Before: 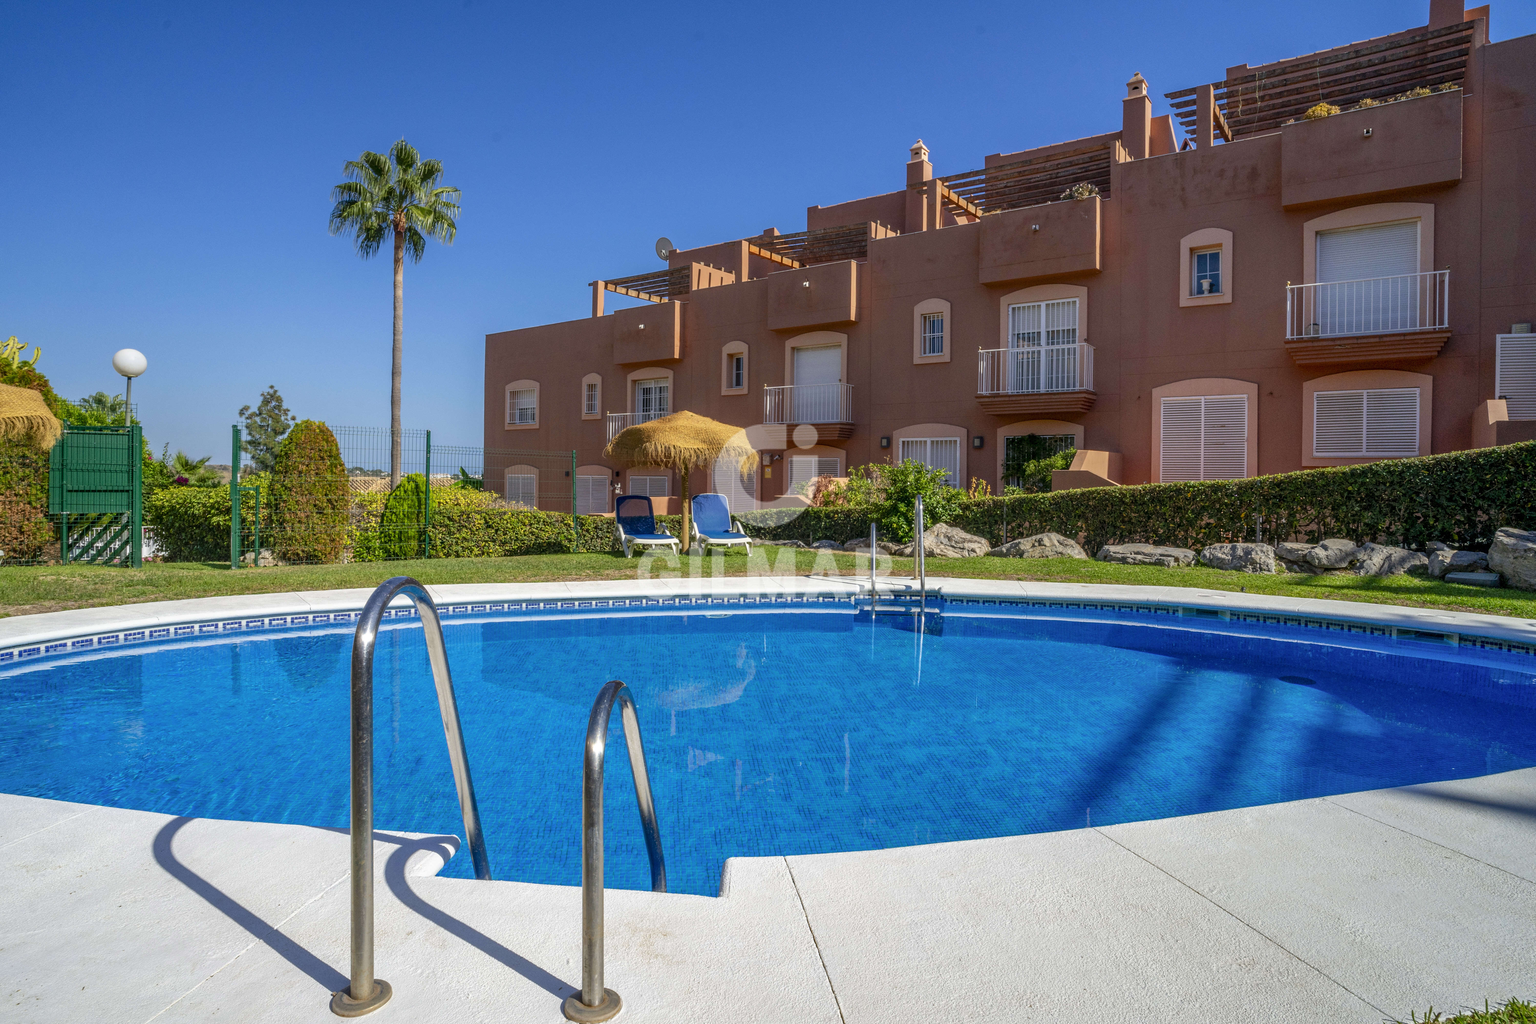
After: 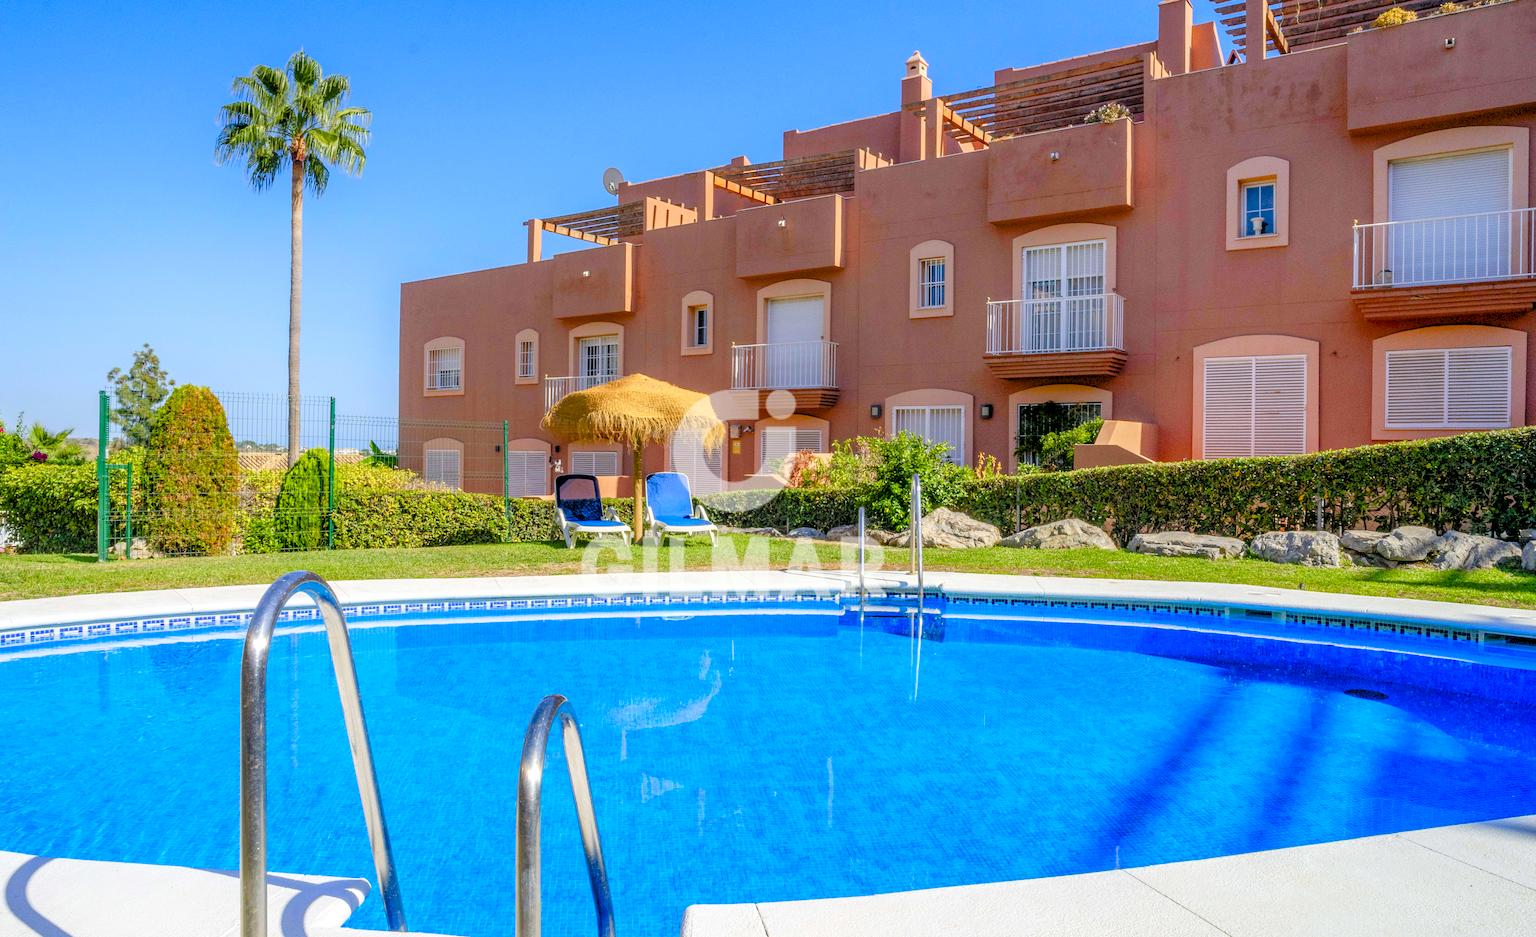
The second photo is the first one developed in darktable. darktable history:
color balance rgb: perceptual saturation grading › global saturation 20%, perceptual saturation grading › highlights -25.678%, perceptual saturation grading › shadows 24.257%
exposure: compensate highlight preservation false
crop and rotate: left 9.701%, top 9.45%, right 6.212%, bottom 13.572%
levels: levels [0.072, 0.414, 0.976]
shadows and highlights: shadows 0.656, highlights 38.12
